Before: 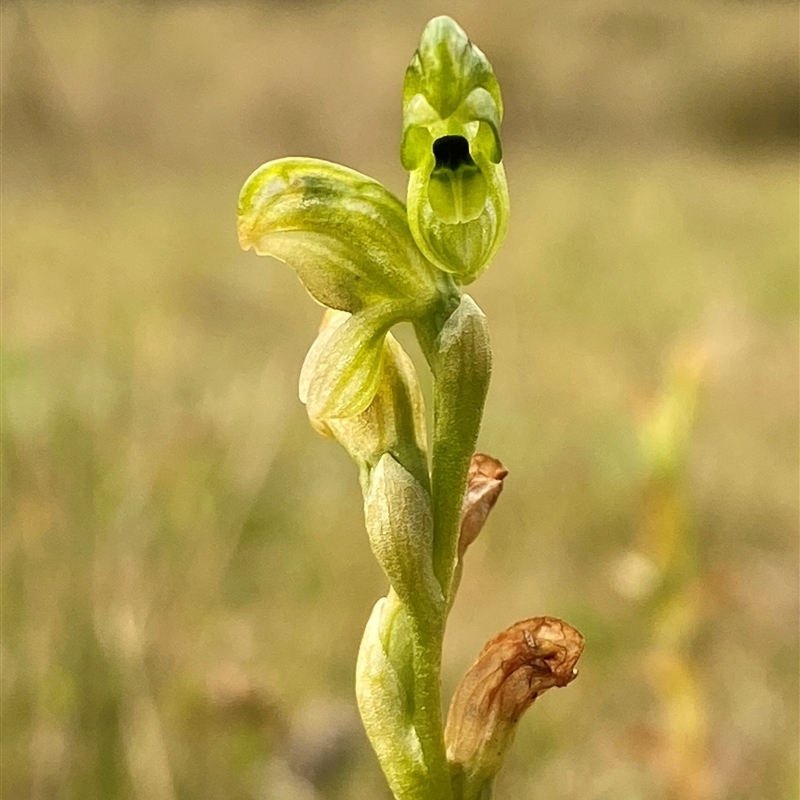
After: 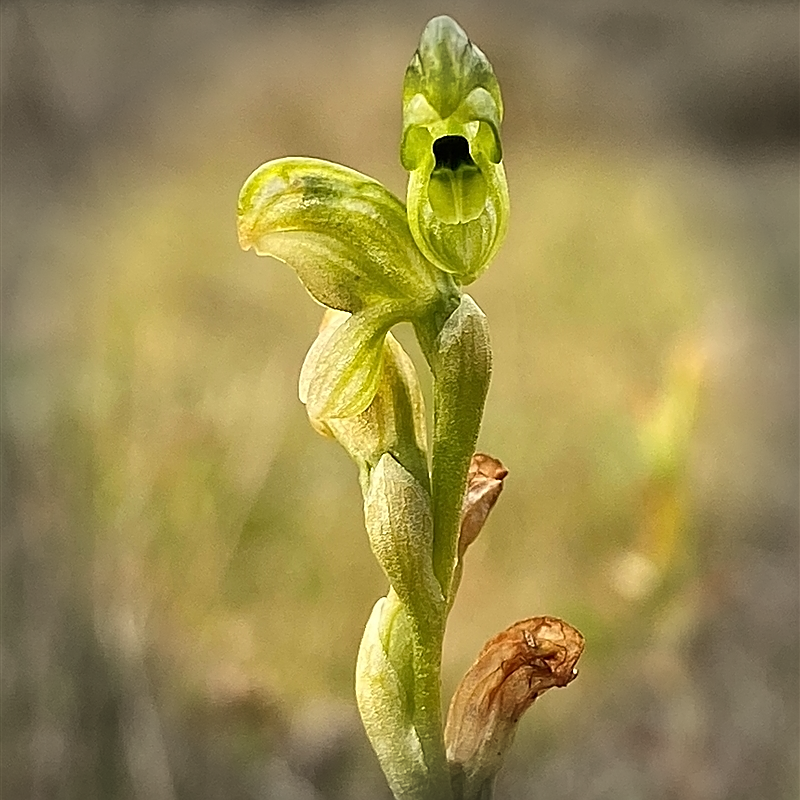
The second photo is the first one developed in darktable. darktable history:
sharpen: radius 1.405, amount 1.249, threshold 0.648
vignetting: fall-off start 76.17%, fall-off radius 27.35%, width/height ratio 0.975
